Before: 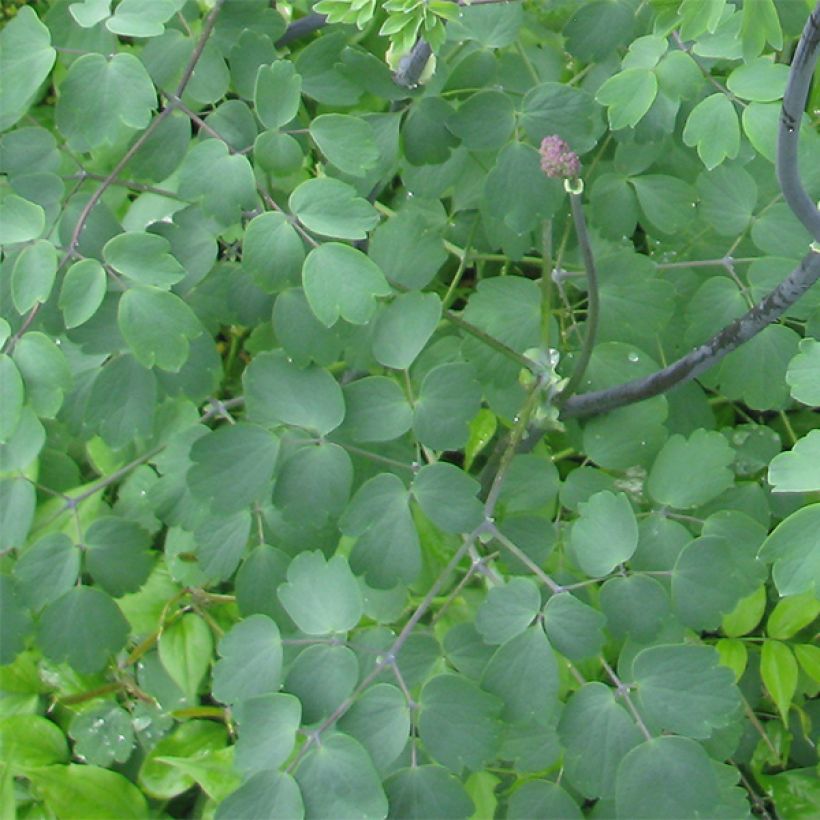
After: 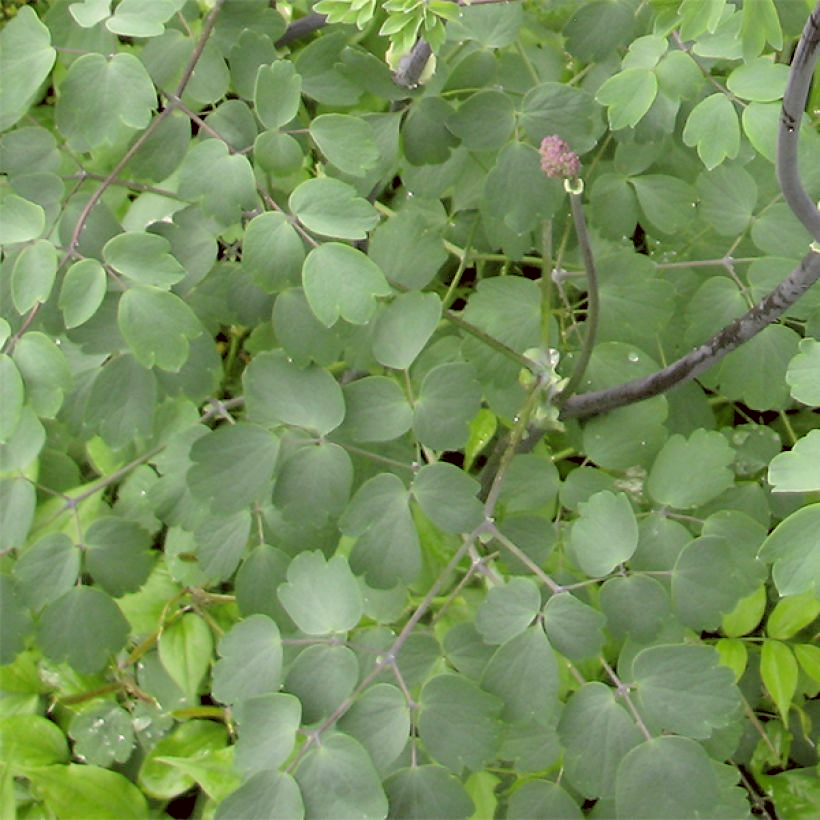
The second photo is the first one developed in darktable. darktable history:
color correction: highlights a* 6.27, highlights b* 8.19, shadows a* 5.94, shadows b* 7.23, saturation 0.9
rgb levels: levels [[0.029, 0.461, 0.922], [0, 0.5, 1], [0, 0.5, 1]]
